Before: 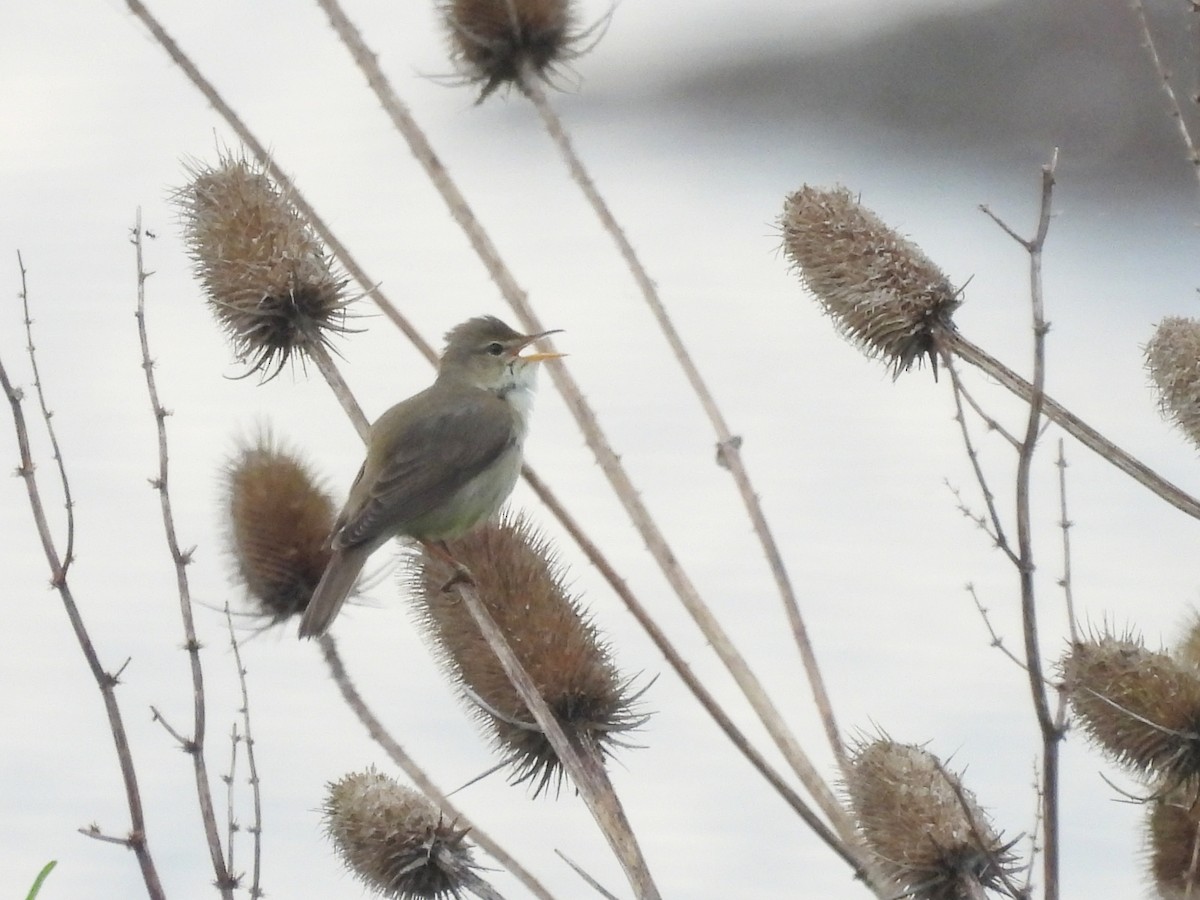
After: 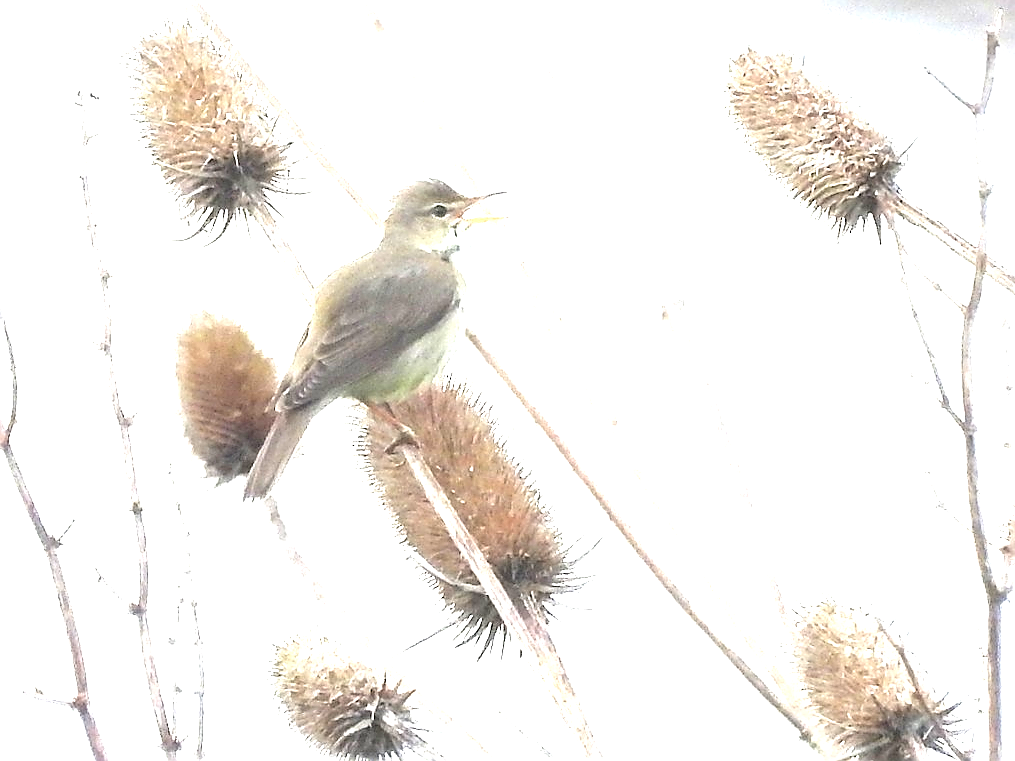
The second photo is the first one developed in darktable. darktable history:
exposure: black level correction 0, exposure 1.995 EV, compensate exposure bias true, compensate highlight preservation false
crop and rotate: left 4.718%, top 15.395%, right 10.677%
sharpen: radius 1.413, amount 1.234, threshold 0.708
